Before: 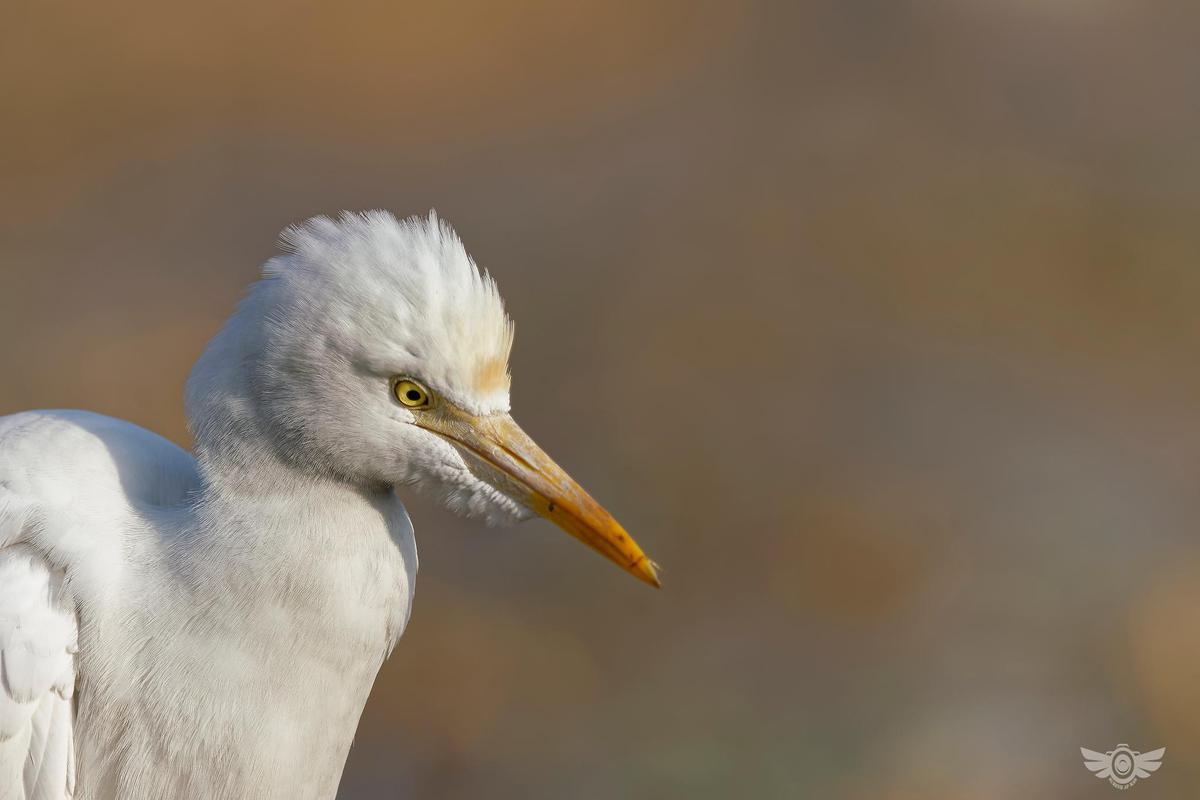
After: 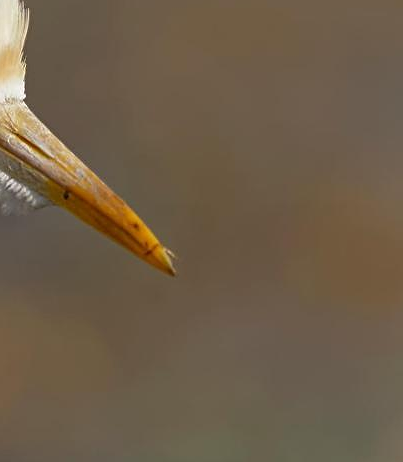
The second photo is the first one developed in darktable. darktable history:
crop: left 40.436%, top 39.042%, right 25.951%, bottom 3.126%
sharpen: on, module defaults
